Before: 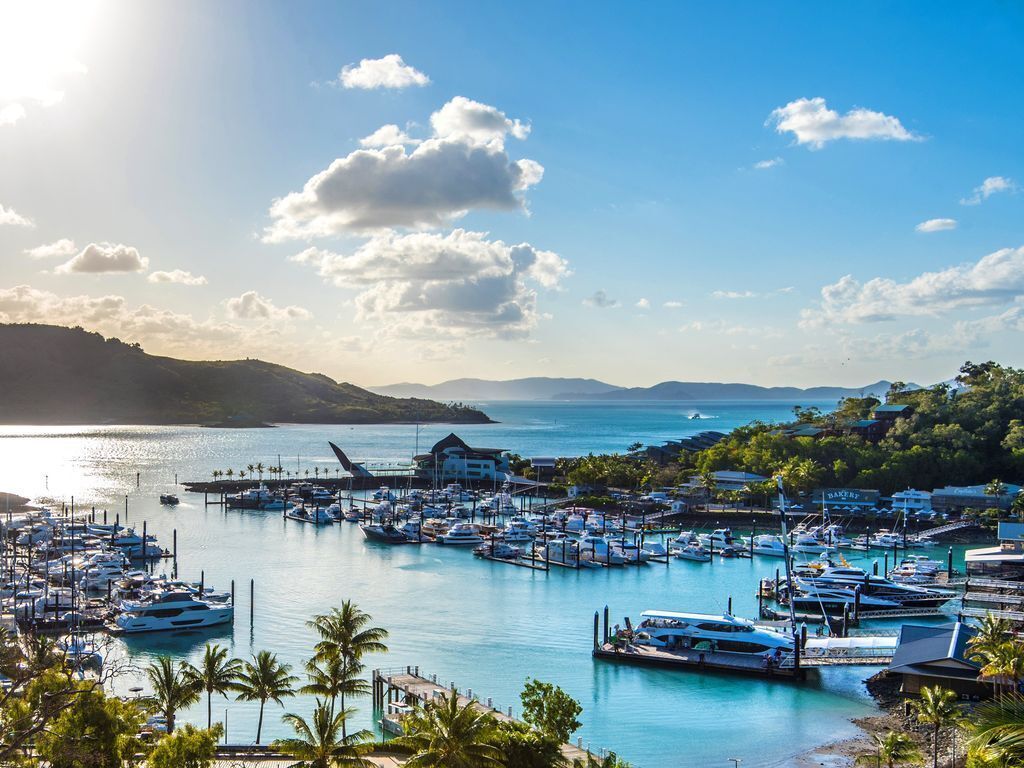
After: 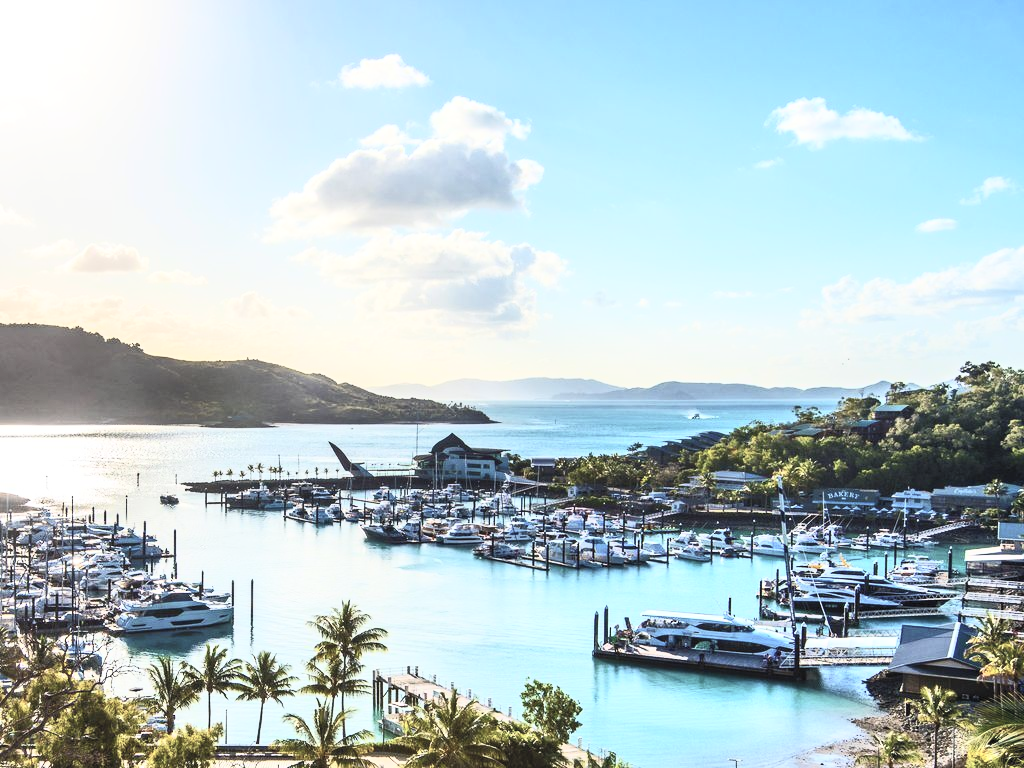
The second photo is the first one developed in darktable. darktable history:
contrast brightness saturation: contrast 0.444, brightness 0.556, saturation -0.198
